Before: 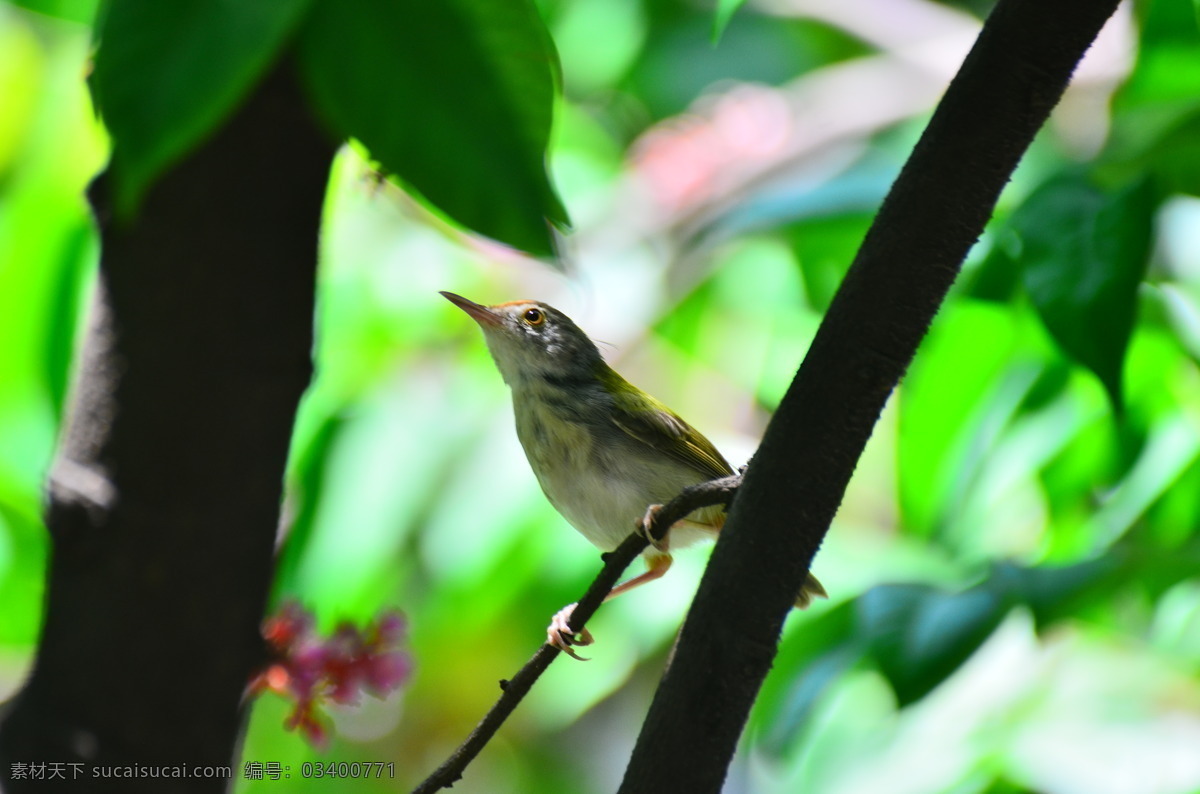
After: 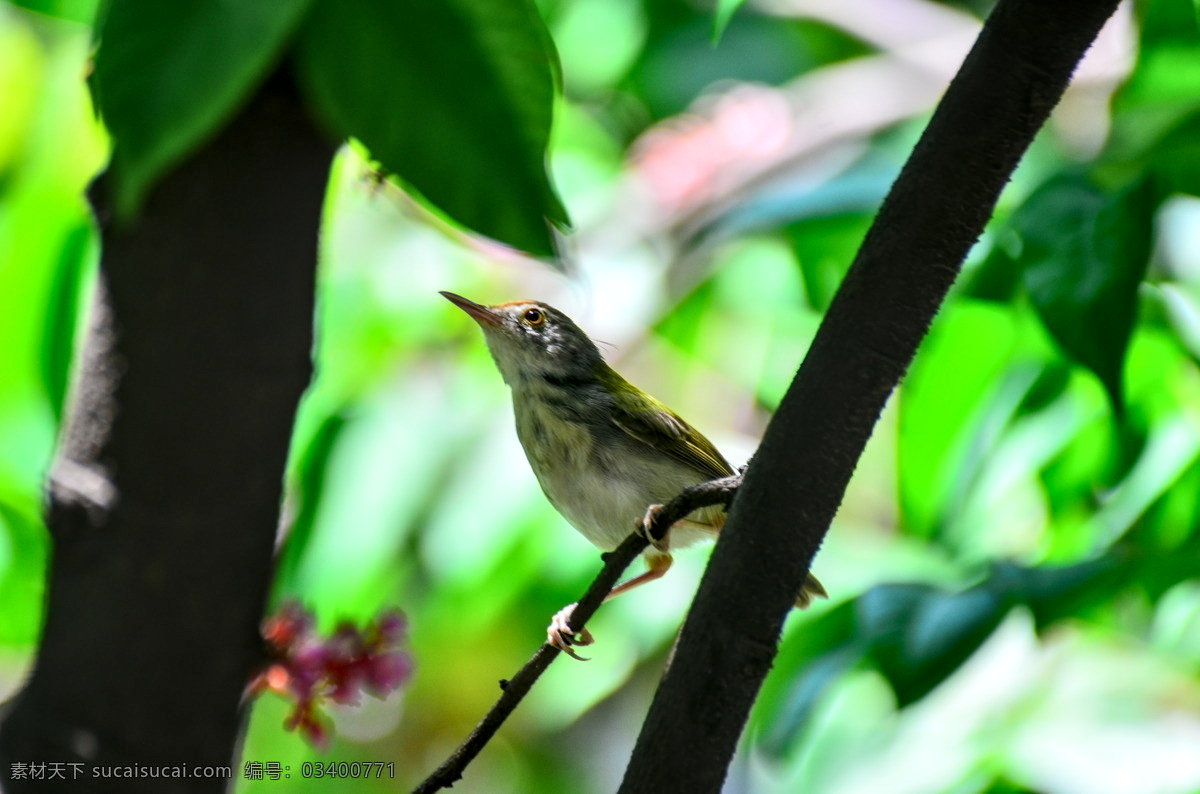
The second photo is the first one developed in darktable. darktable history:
local contrast: detail 150%
tone equalizer: on, module defaults
